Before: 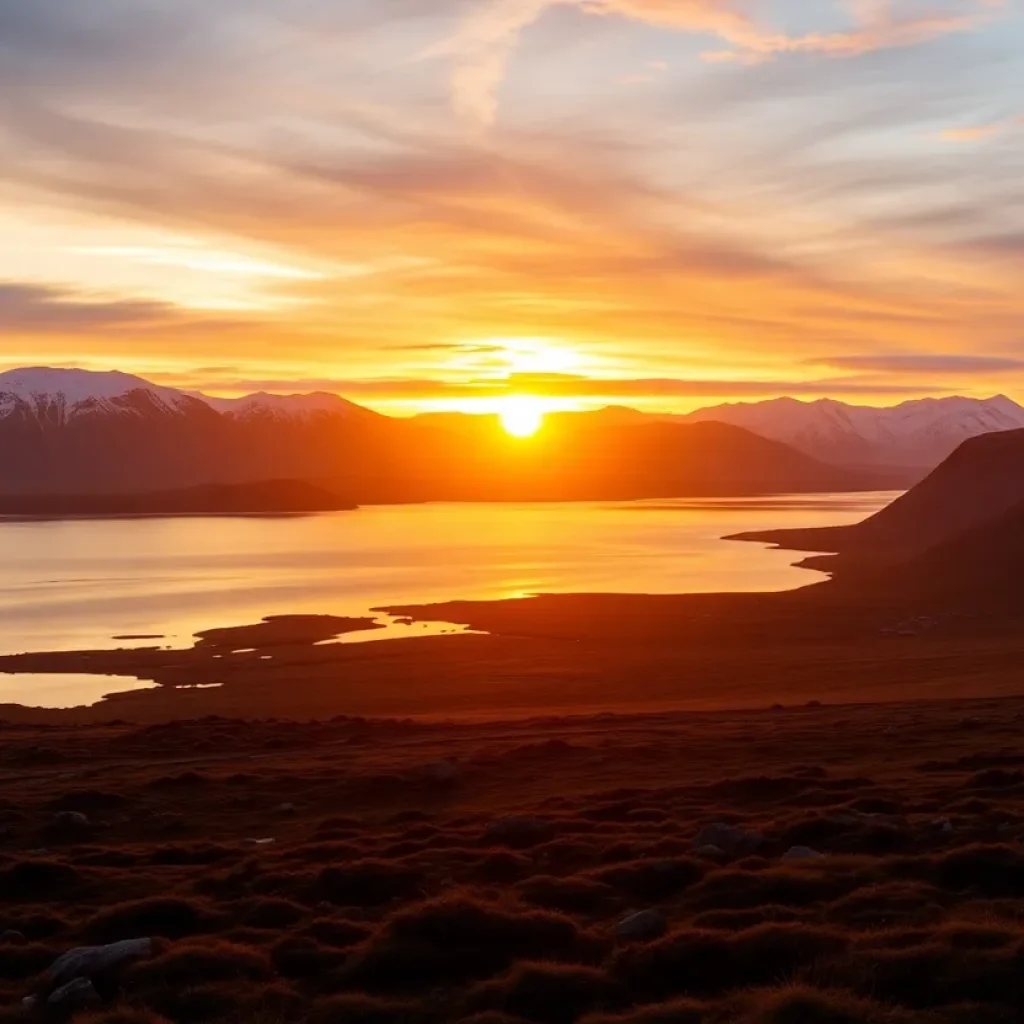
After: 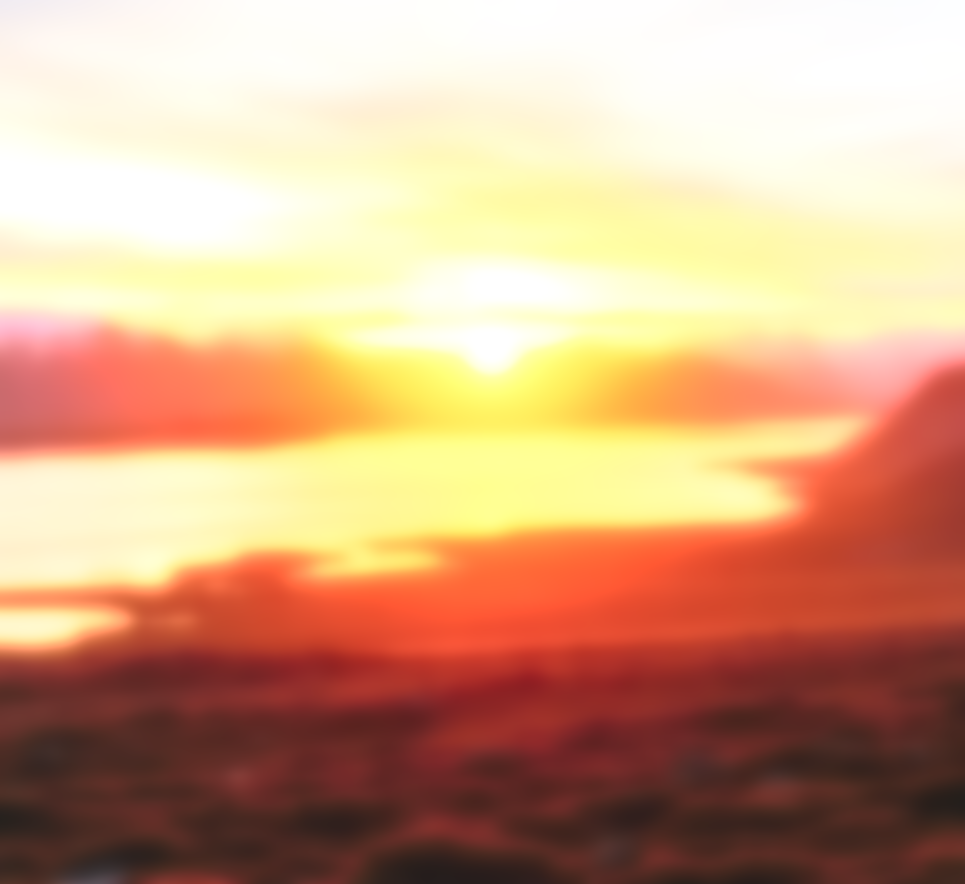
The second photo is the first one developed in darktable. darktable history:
color balance: lift [1.01, 1, 1, 1], gamma [1.097, 1, 1, 1], gain [0.85, 1, 1, 1]
rotate and perspective: rotation -3°, crop left 0.031, crop right 0.968, crop top 0.07, crop bottom 0.93
lowpass: on, module defaults
base curve: curves: ch0 [(0, 0) (0.012, 0.01) (0.073, 0.168) (0.31, 0.711) (0.645, 0.957) (1, 1)], preserve colors none
crop and rotate: angle -2.38°
local contrast: detail 130%
exposure: black level correction 0, exposure 0.7 EV, compensate exposure bias true, compensate highlight preservation false
tone curve: curves: ch0 [(0, 0.013) (0.054, 0.018) (0.205, 0.191) (0.289, 0.292) (0.39, 0.424) (0.493, 0.551) (0.666, 0.743) (0.795, 0.841) (1, 0.998)]; ch1 [(0, 0) (0.385, 0.343) (0.439, 0.415) (0.494, 0.495) (0.501, 0.501) (0.51, 0.509) (0.54, 0.552) (0.586, 0.614) (0.66, 0.706) (0.783, 0.804) (1, 1)]; ch2 [(0, 0) (0.32, 0.281) (0.403, 0.399) (0.441, 0.428) (0.47, 0.469) (0.498, 0.496) (0.524, 0.538) (0.566, 0.579) (0.633, 0.665) (0.7, 0.711) (1, 1)], color space Lab, independent channels, preserve colors none
